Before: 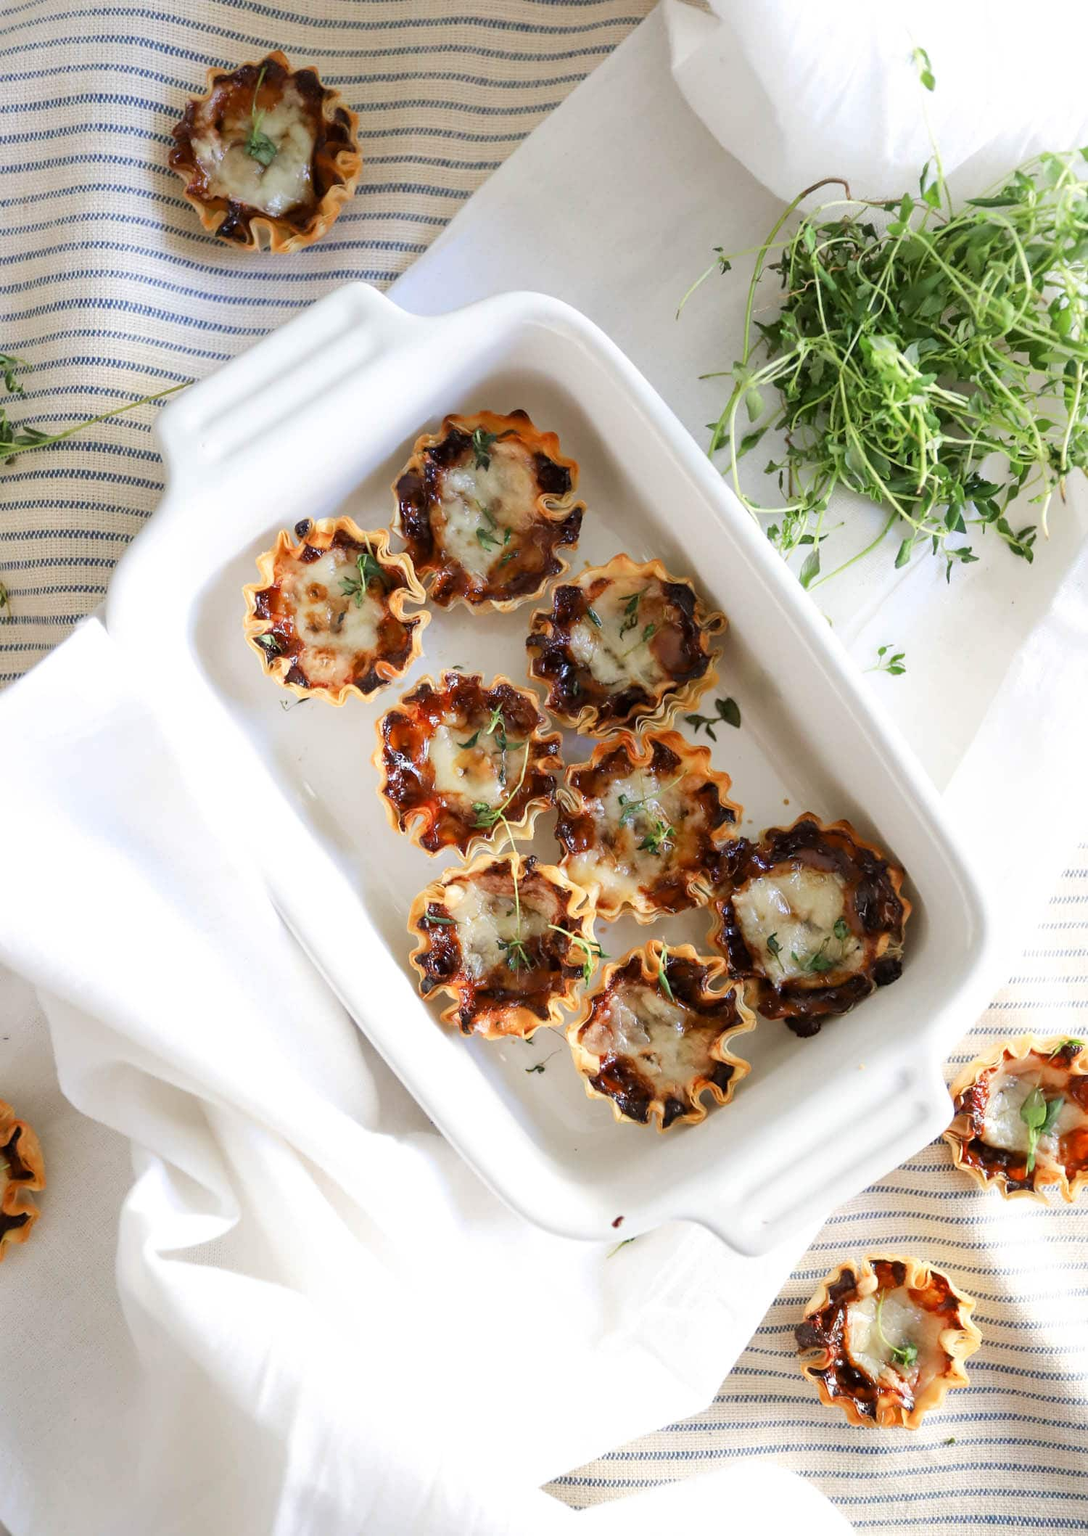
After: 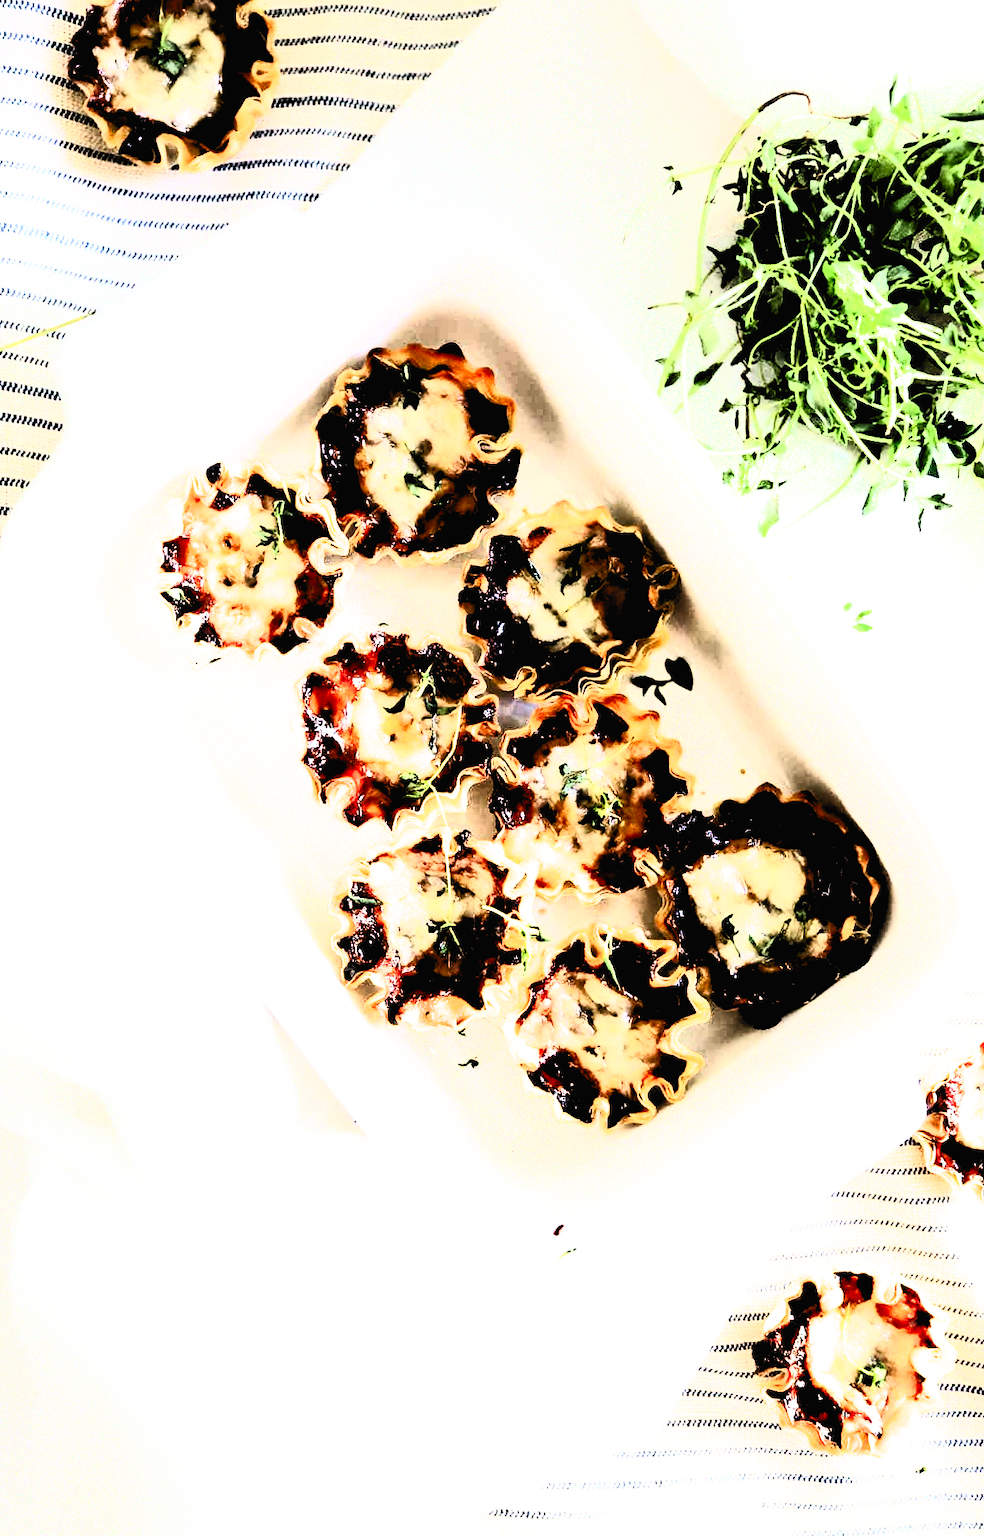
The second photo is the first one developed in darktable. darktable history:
crop: left 9.807%, top 6.259%, right 7.334%, bottom 2.177%
filmic rgb: black relative exposure -1 EV, white relative exposure 2.05 EV, hardness 1.52, contrast 2.25, enable highlight reconstruction true
contrast brightness saturation: contrast 0.83, brightness 0.59, saturation 0.59
